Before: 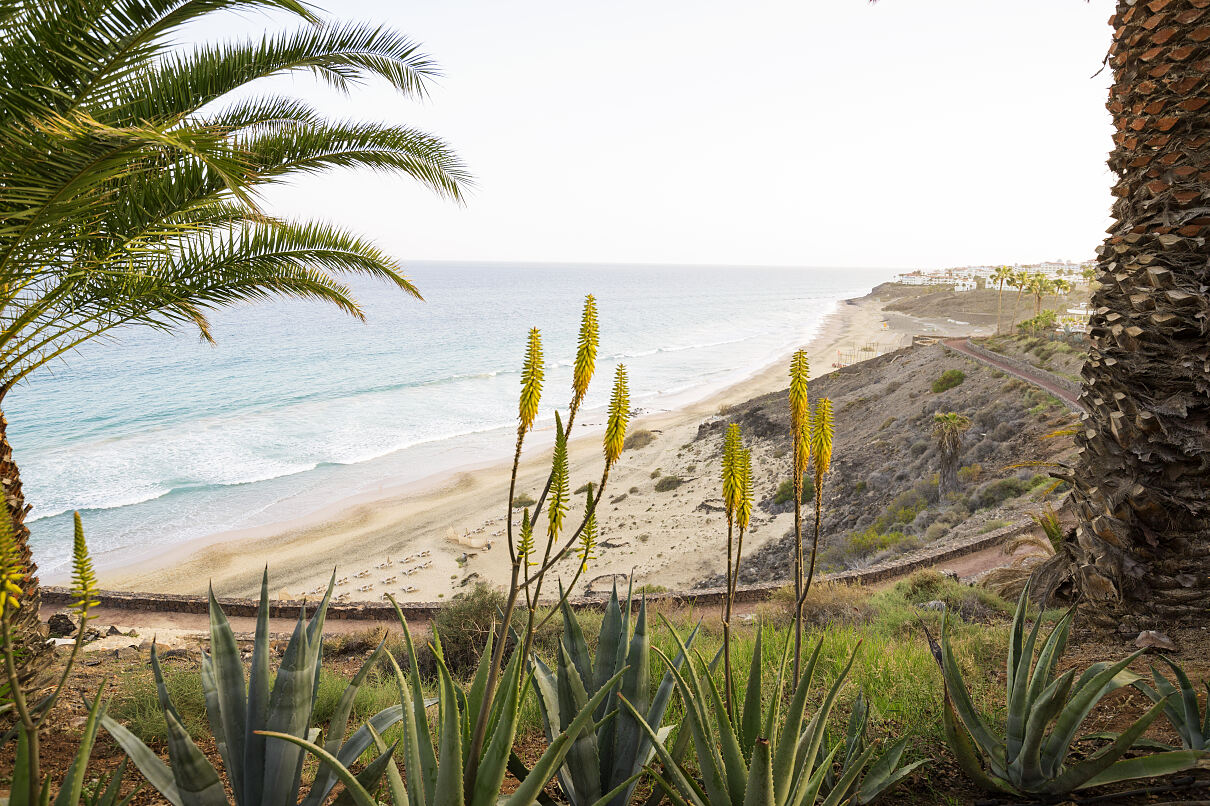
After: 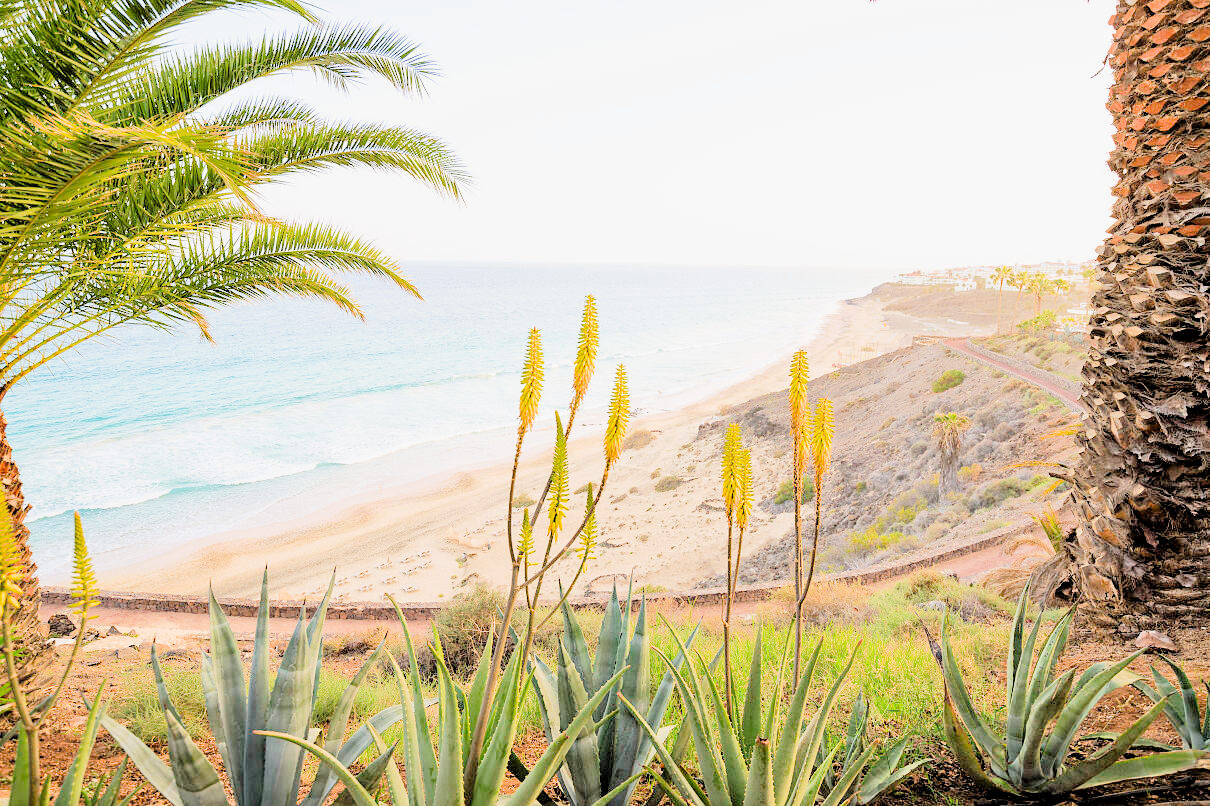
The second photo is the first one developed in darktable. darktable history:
tone equalizer: -7 EV 0.146 EV, -6 EV 0.625 EV, -5 EV 1.16 EV, -4 EV 1.33 EV, -3 EV 1.18 EV, -2 EV 0.6 EV, -1 EV 0.154 EV, edges refinement/feathering 500, mask exposure compensation -1.57 EV, preserve details guided filter
exposure: black level correction 0.001, exposure 0.499 EV, compensate highlight preservation false
filmic rgb: black relative exposure -3.88 EV, white relative exposure 3.49 EV, hardness 2.63, contrast 1.102
